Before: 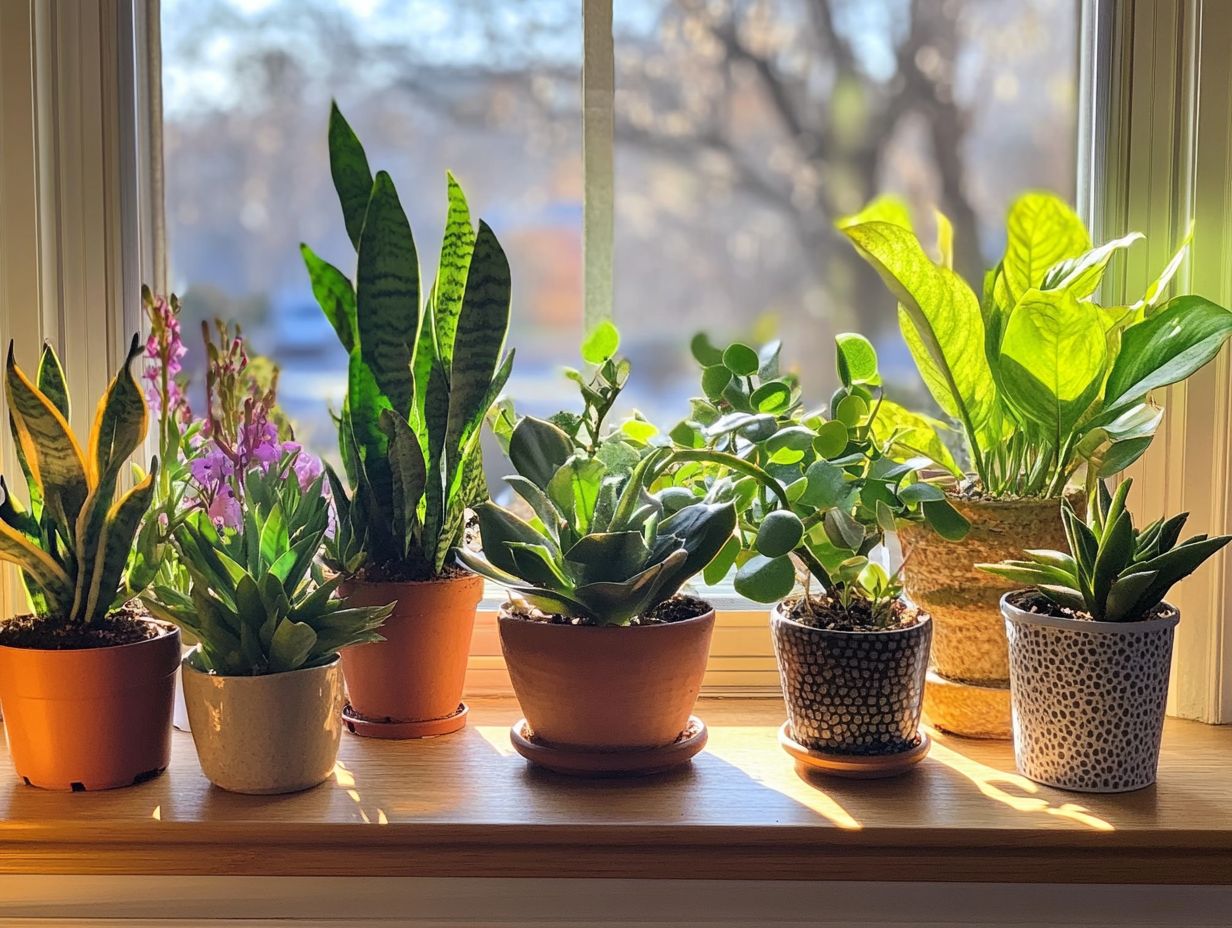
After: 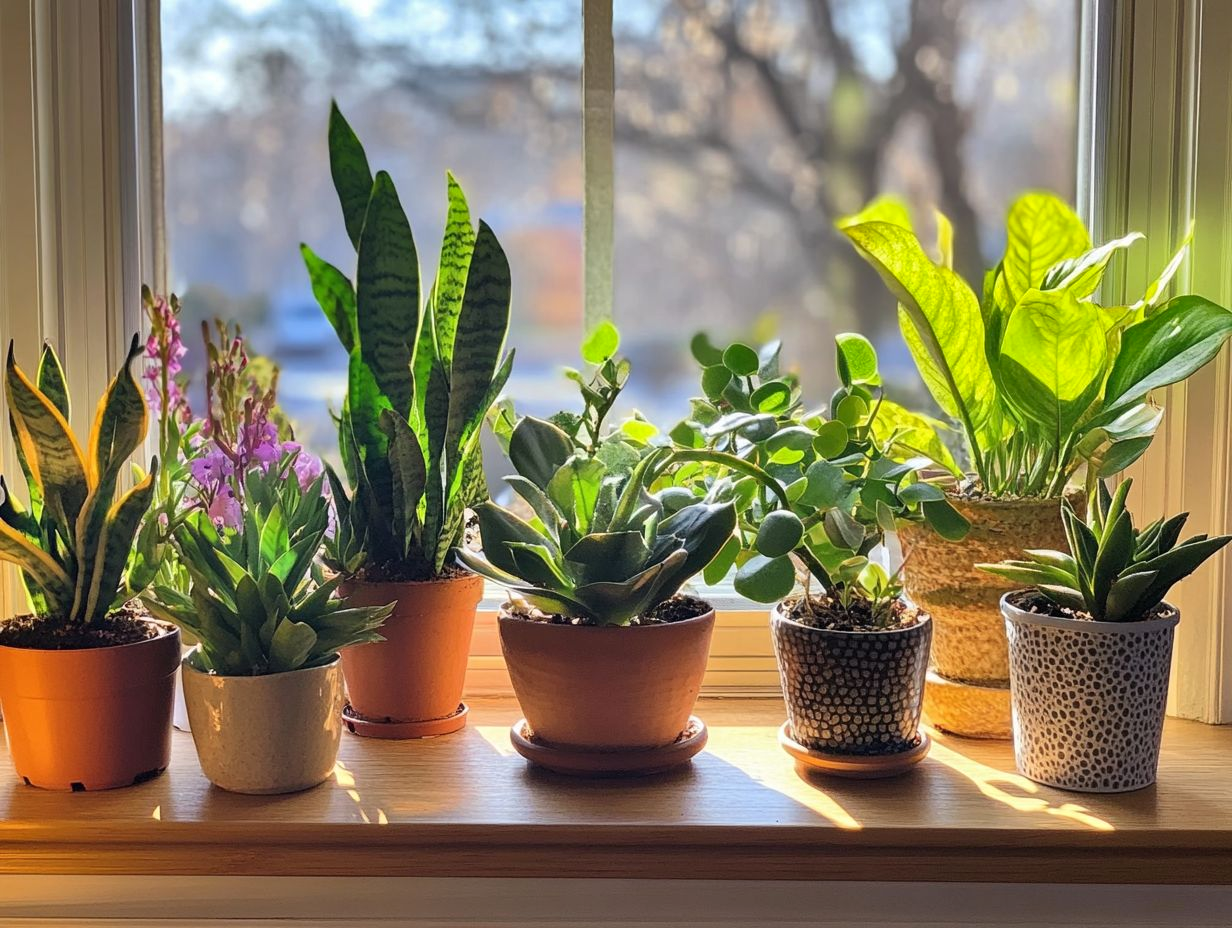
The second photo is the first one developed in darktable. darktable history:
shadows and highlights: highlights color adjustment 78.54%, soften with gaussian
